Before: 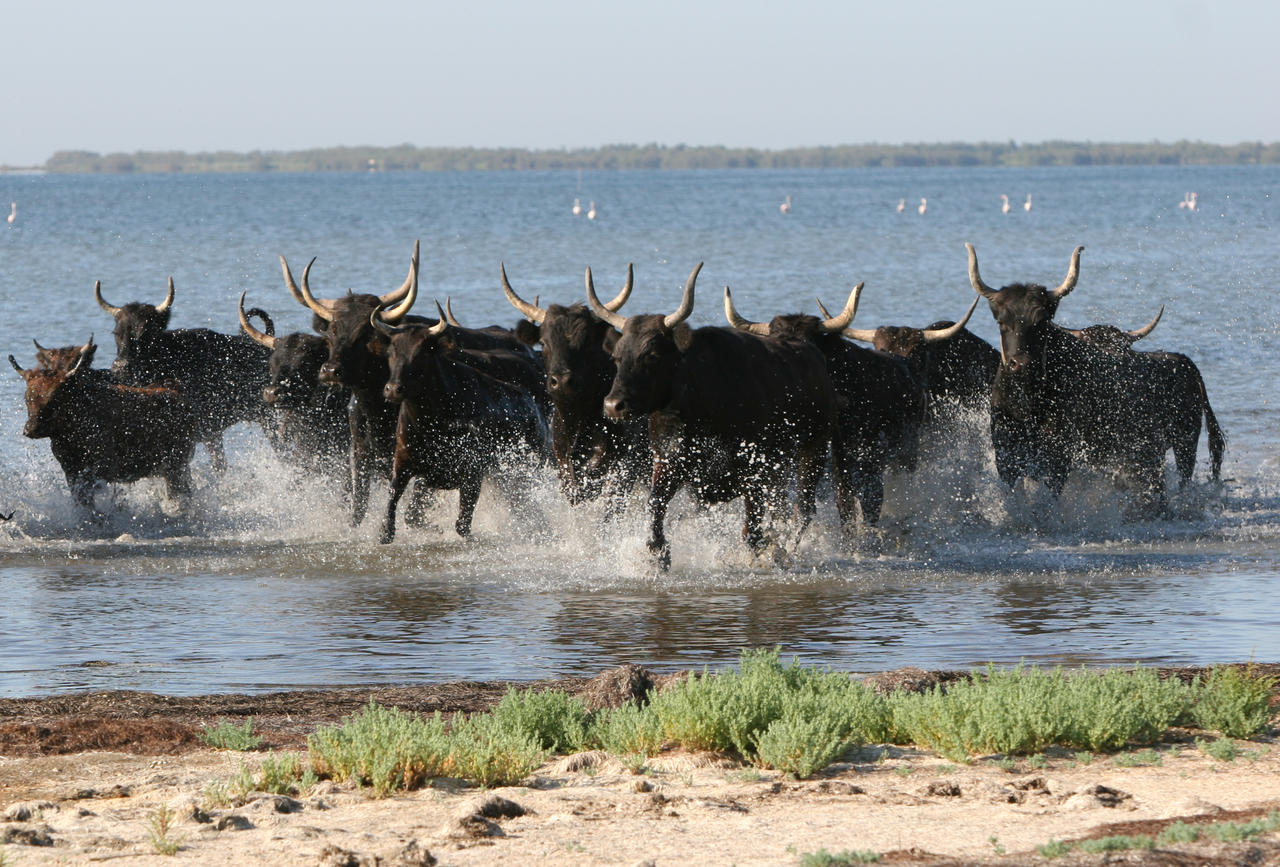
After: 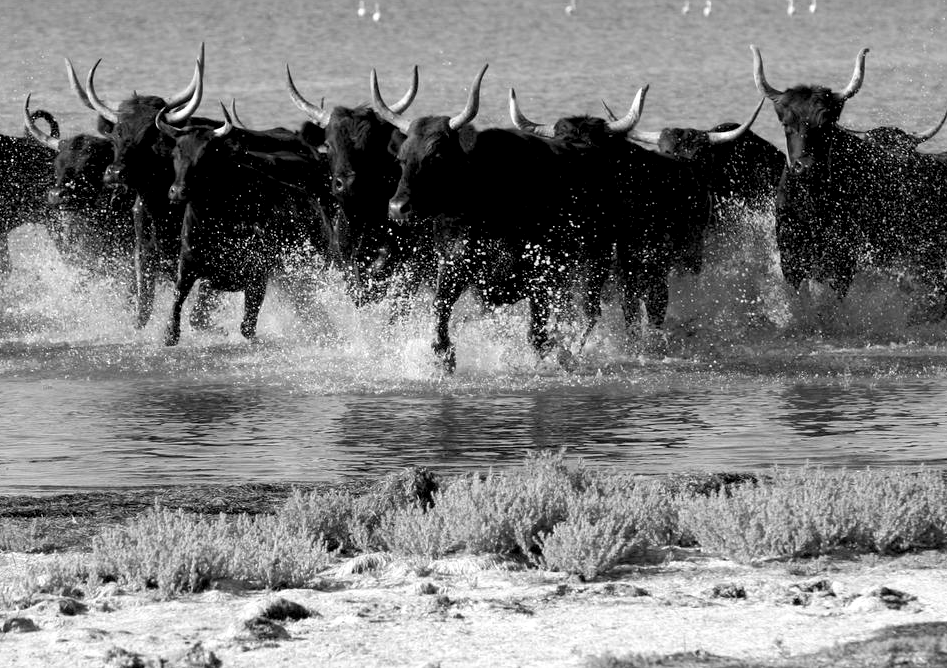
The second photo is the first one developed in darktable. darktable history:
crop: left 16.871%, top 22.857%, right 9.116%
monochrome: on, module defaults
color balance rgb: shadows lift › luminance -9.41%, highlights gain › luminance 17.6%, global offset › luminance -1.45%, perceptual saturation grading › highlights -17.77%, perceptual saturation grading › mid-tones 33.1%, perceptual saturation grading › shadows 50.52%, global vibrance 24.22%
